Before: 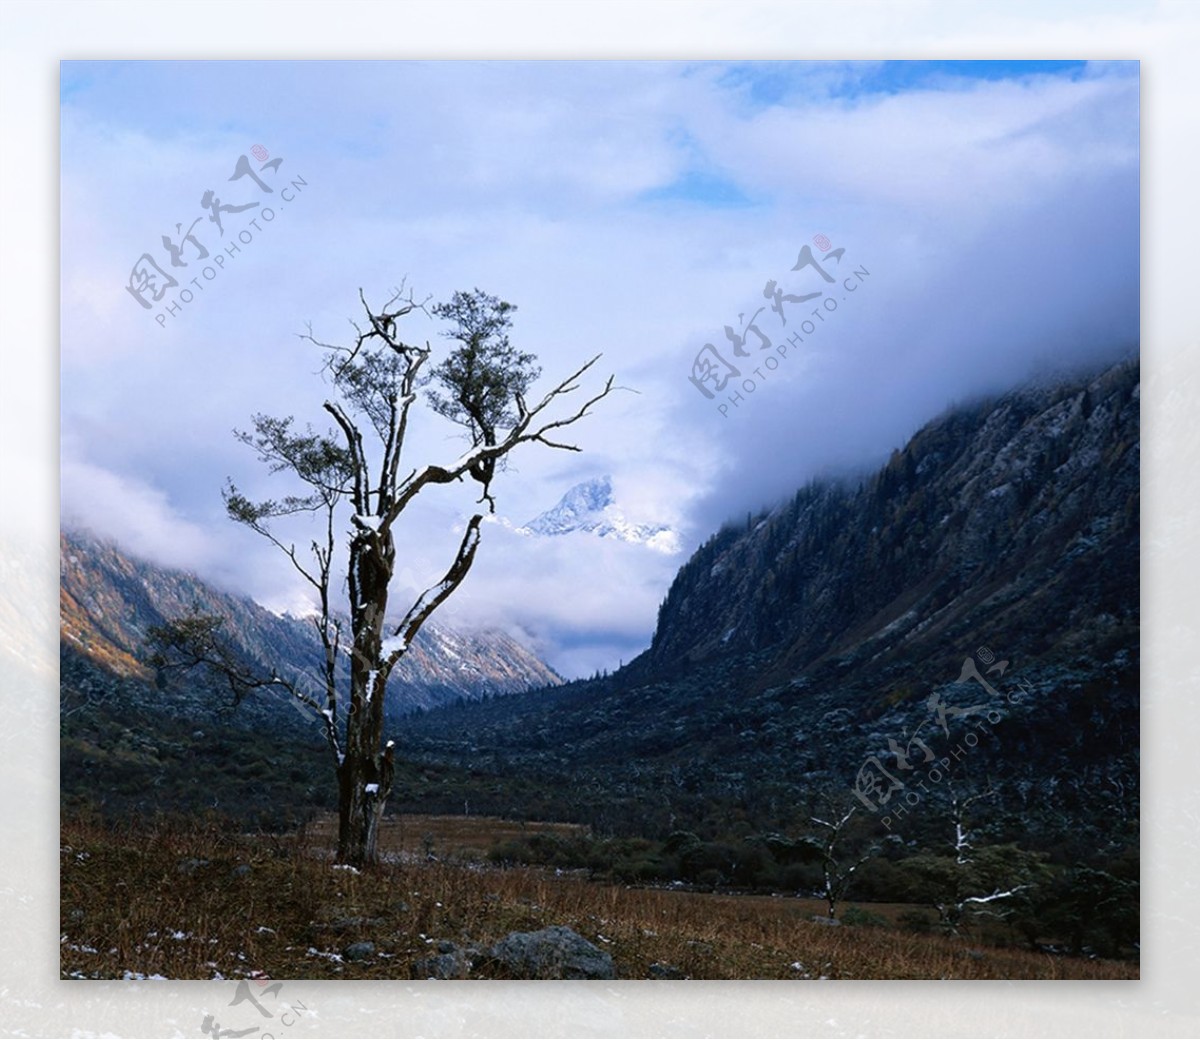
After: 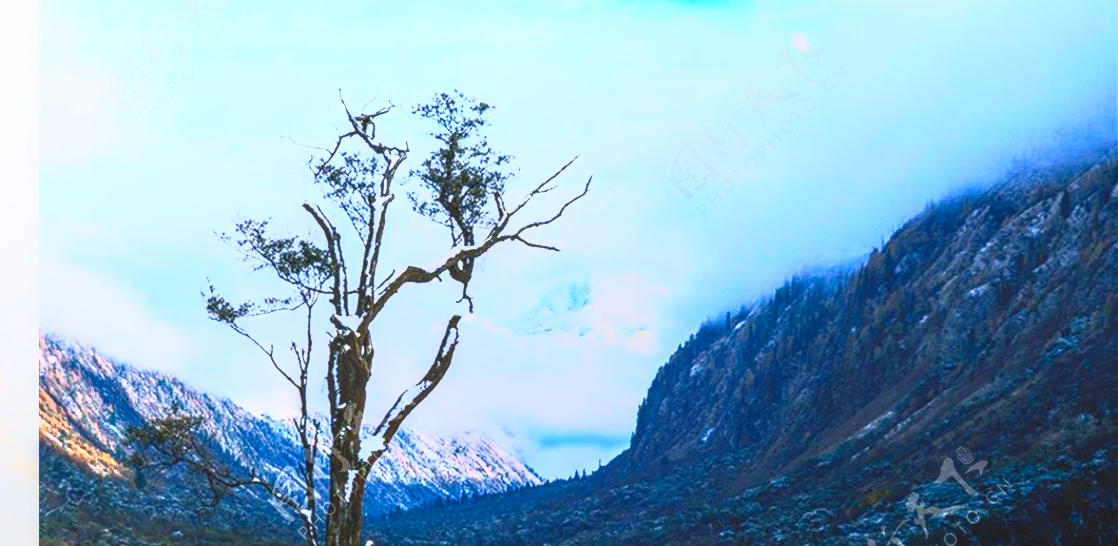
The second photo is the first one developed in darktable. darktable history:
crop: left 1.752%, top 19.29%, right 5.054%, bottom 28.199%
local contrast: highlights 4%, shadows 3%, detail 133%
contrast brightness saturation: contrast 0.994, brightness 0.984, saturation 0.994
